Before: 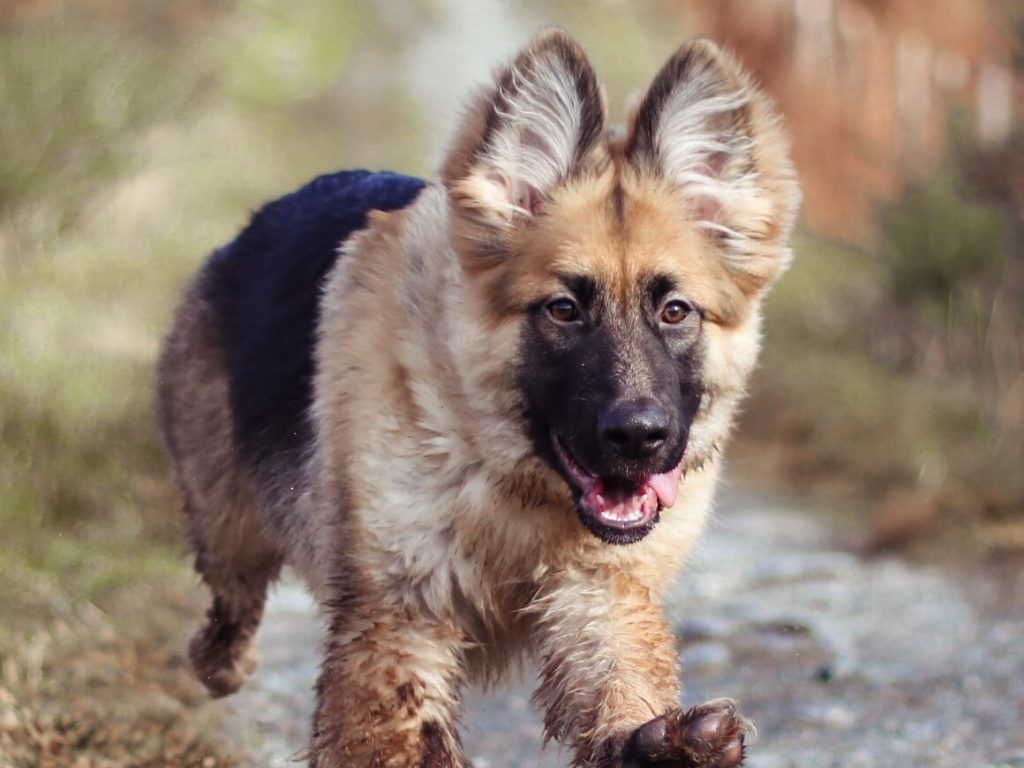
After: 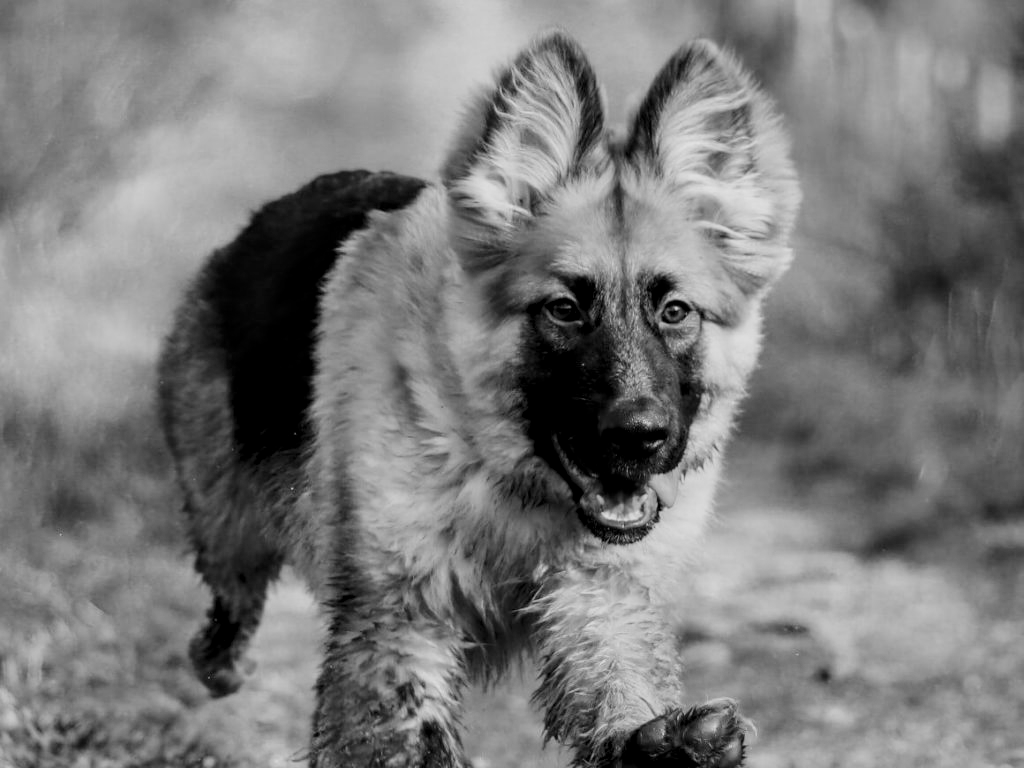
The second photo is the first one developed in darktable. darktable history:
filmic rgb: black relative exposure -7.65 EV, white relative exposure 4.56 EV, hardness 3.61
contrast brightness saturation: contrast 0.07, brightness -0.13, saturation 0.06
color zones: curves: ch0 [(0.068, 0.464) (0.25, 0.5) (0.48, 0.508) (0.75, 0.536) (0.886, 0.476) (0.967, 0.456)]; ch1 [(0.066, 0.456) (0.25, 0.5) (0.616, 0.508) (0.746, 0.56) (0.934, 0.444)]
local contrast: on, module defaults
exposure: black level correction 0.003, exposure 0.383 EV, compensate highlight preservation false
monochrome: a 1.94, b -0.638
